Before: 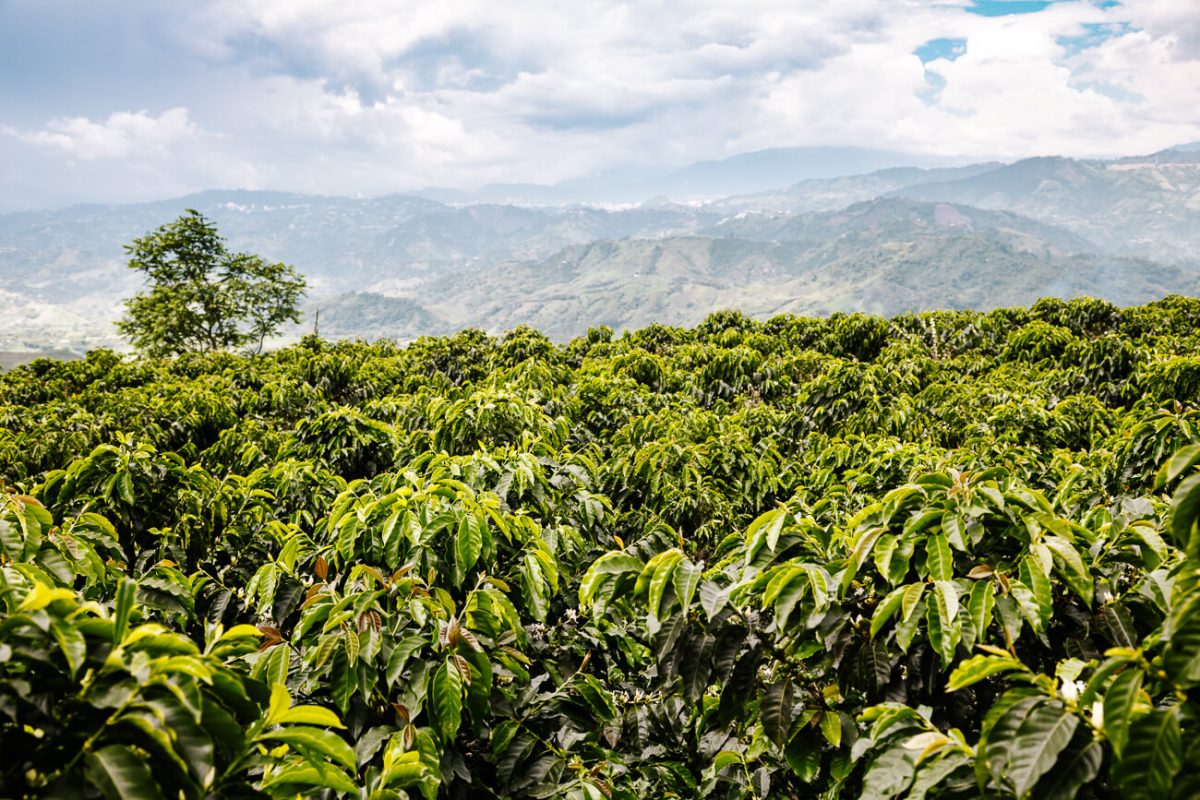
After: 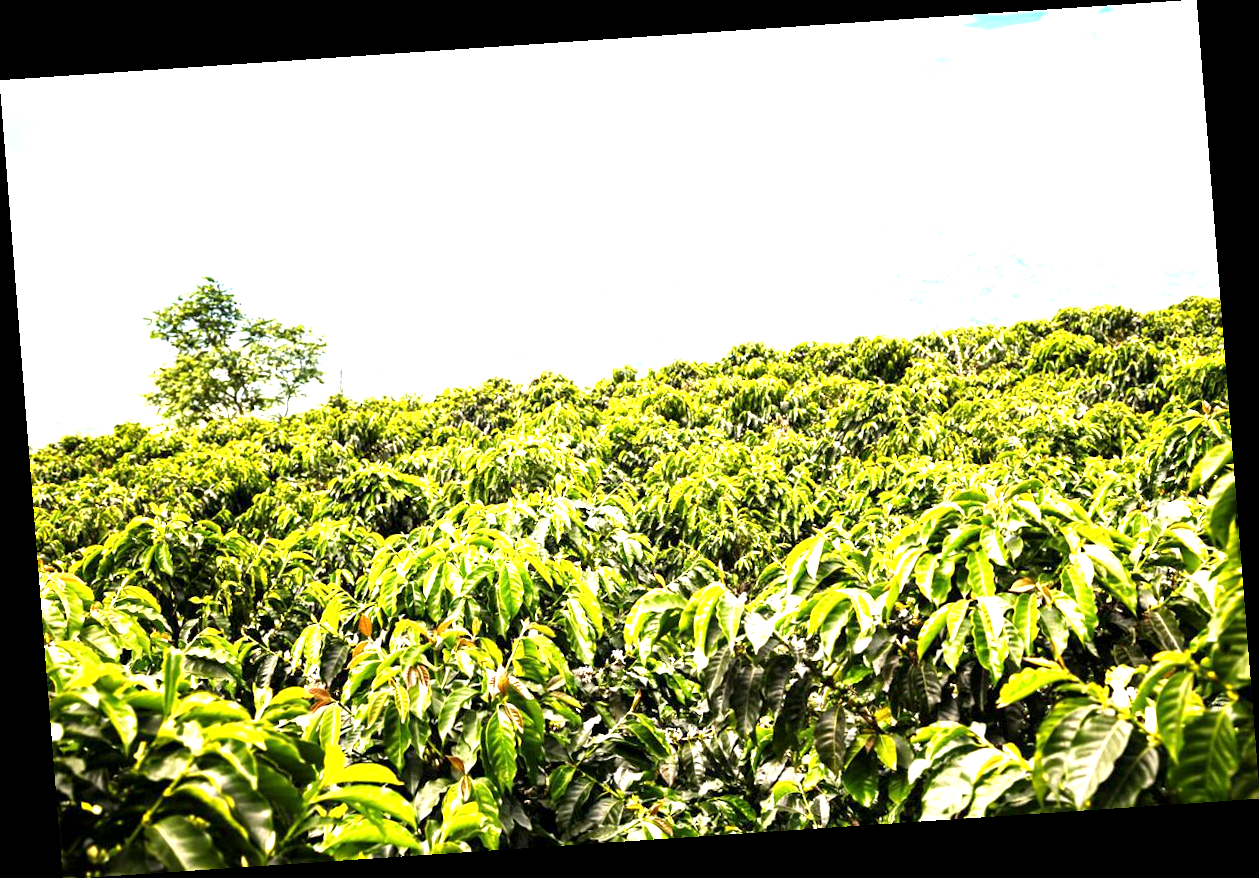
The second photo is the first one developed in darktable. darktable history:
exposure: black level correction 0.001, exposure 1.735 EV, compensate highlight preservation false
rotate and perspective: rotation -4.2°, shear 0.006, automatic cropping off
